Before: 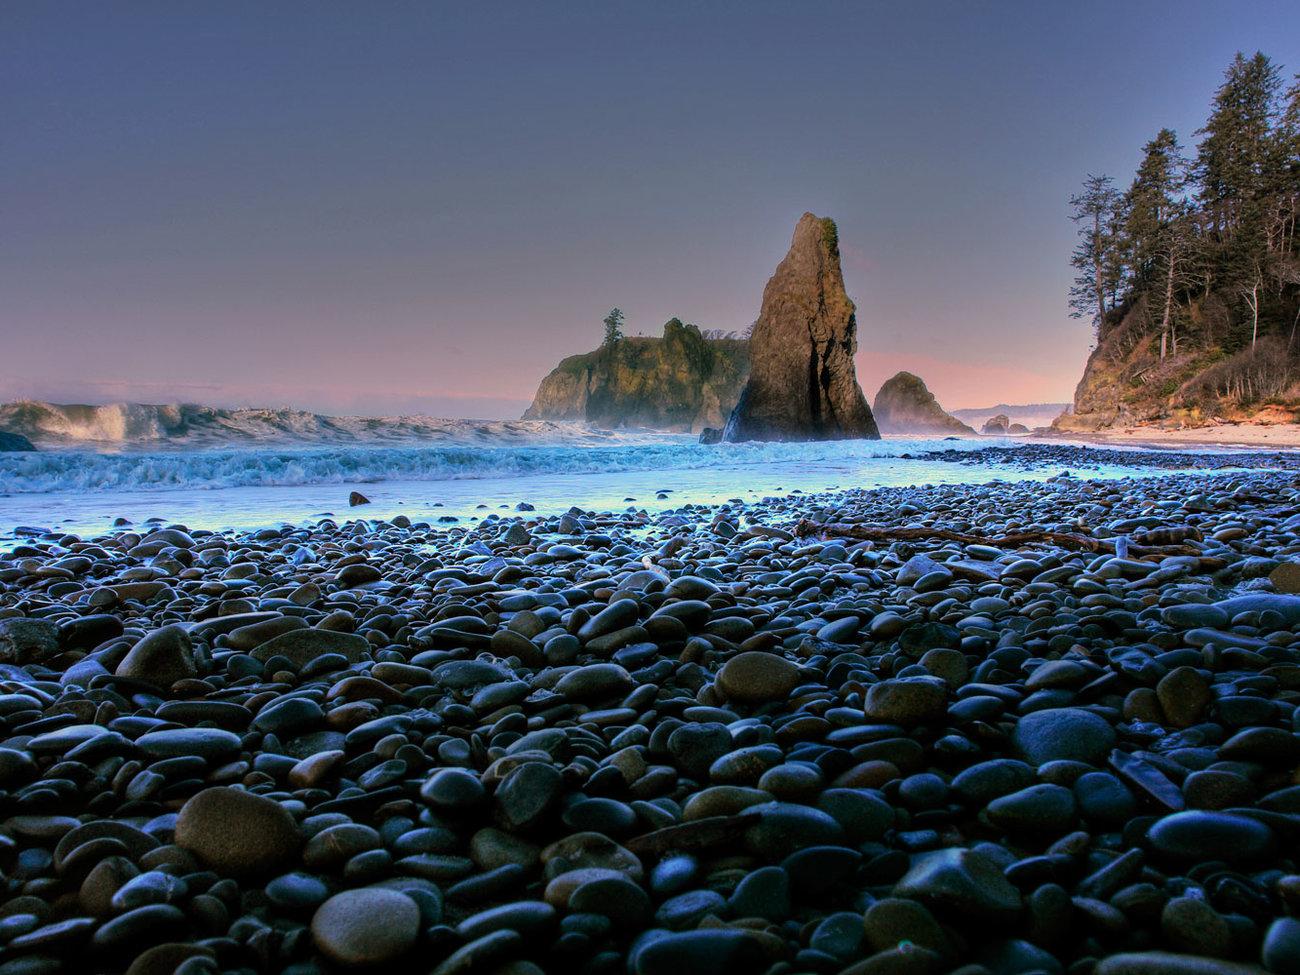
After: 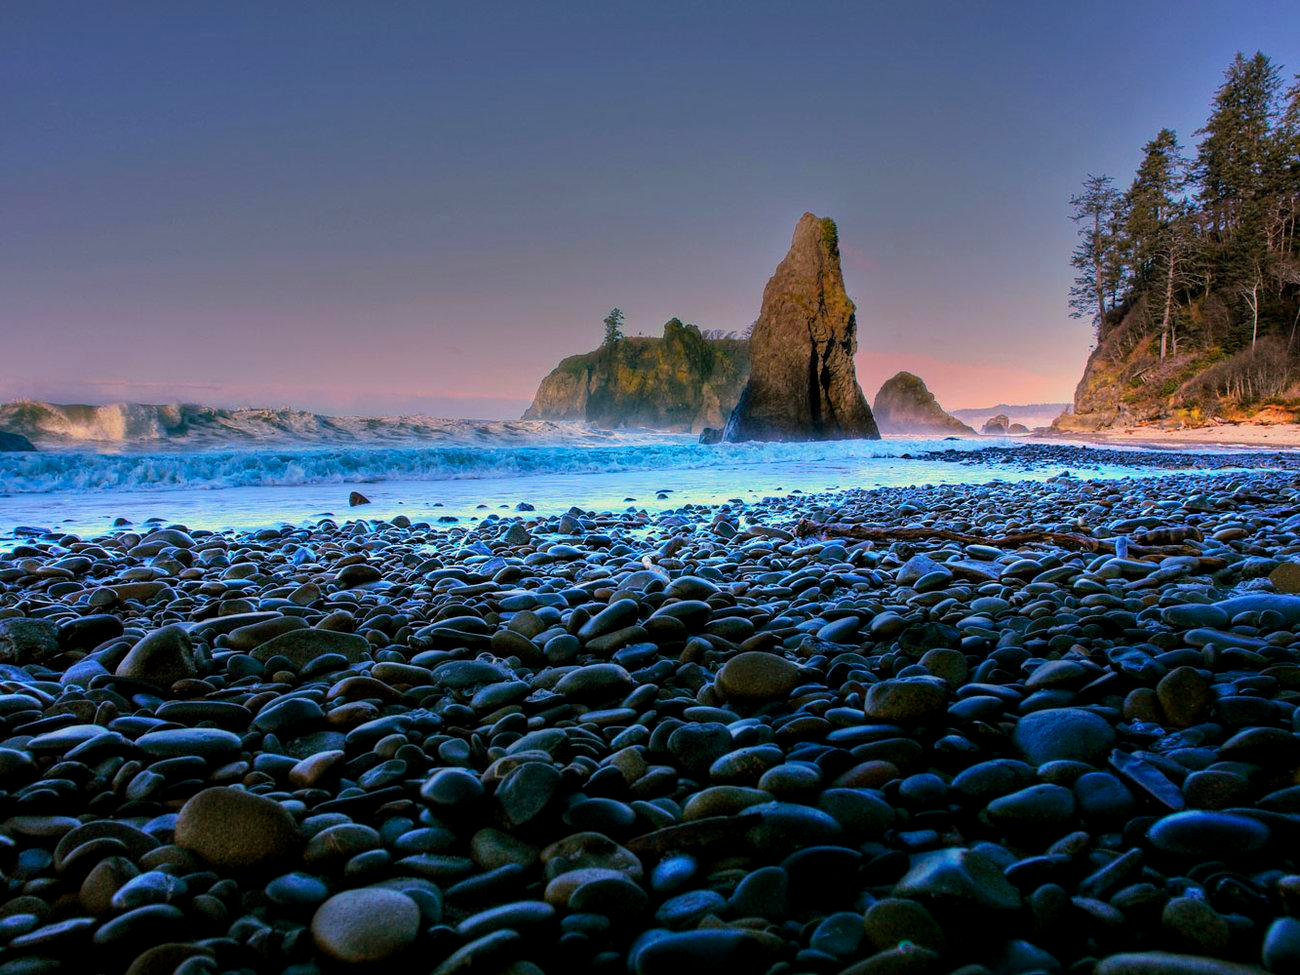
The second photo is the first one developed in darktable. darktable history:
color balance rgb: perceptual saturation grading › global saturation 30.315%
exposure: black level correction 0.002, compensate exposure bias true, compensate highlight preservation false
